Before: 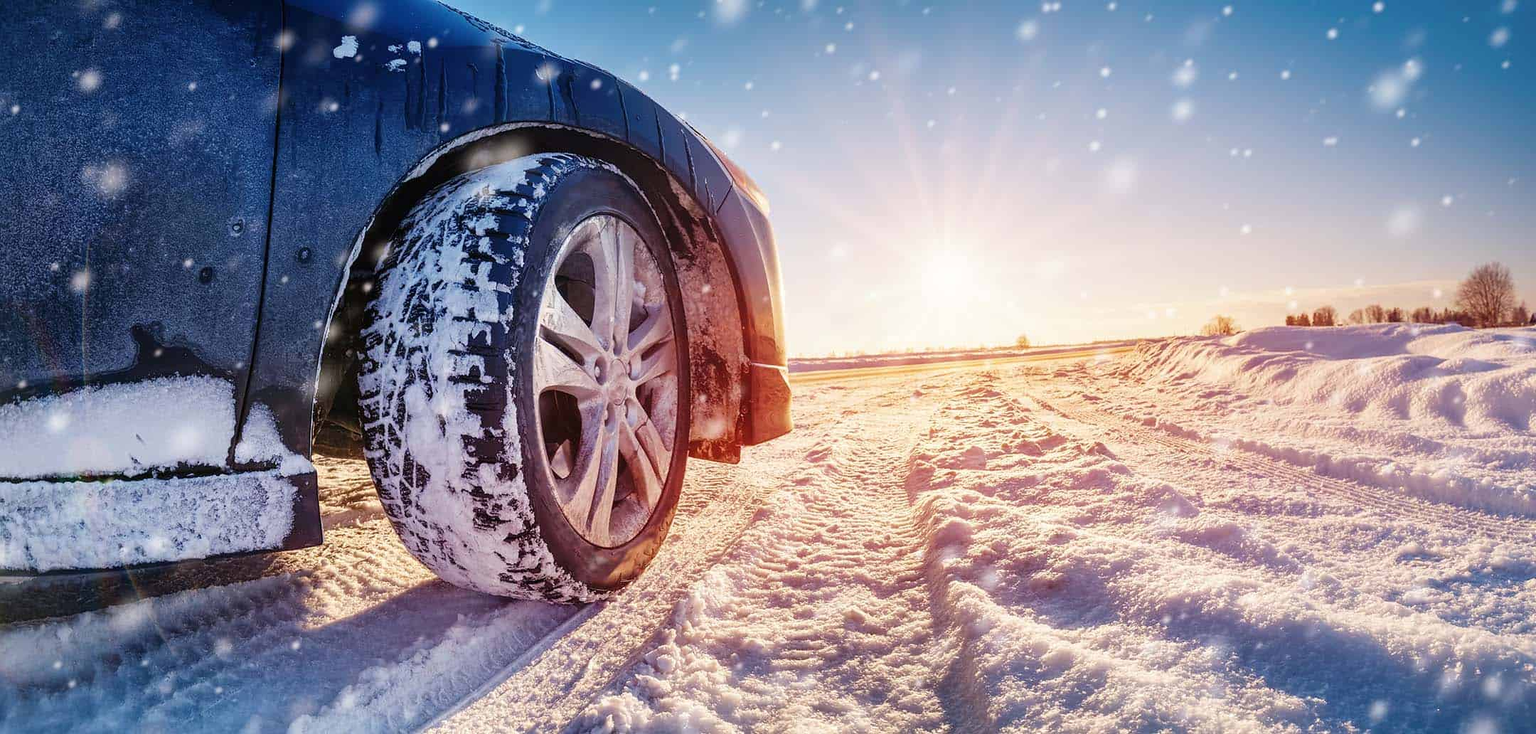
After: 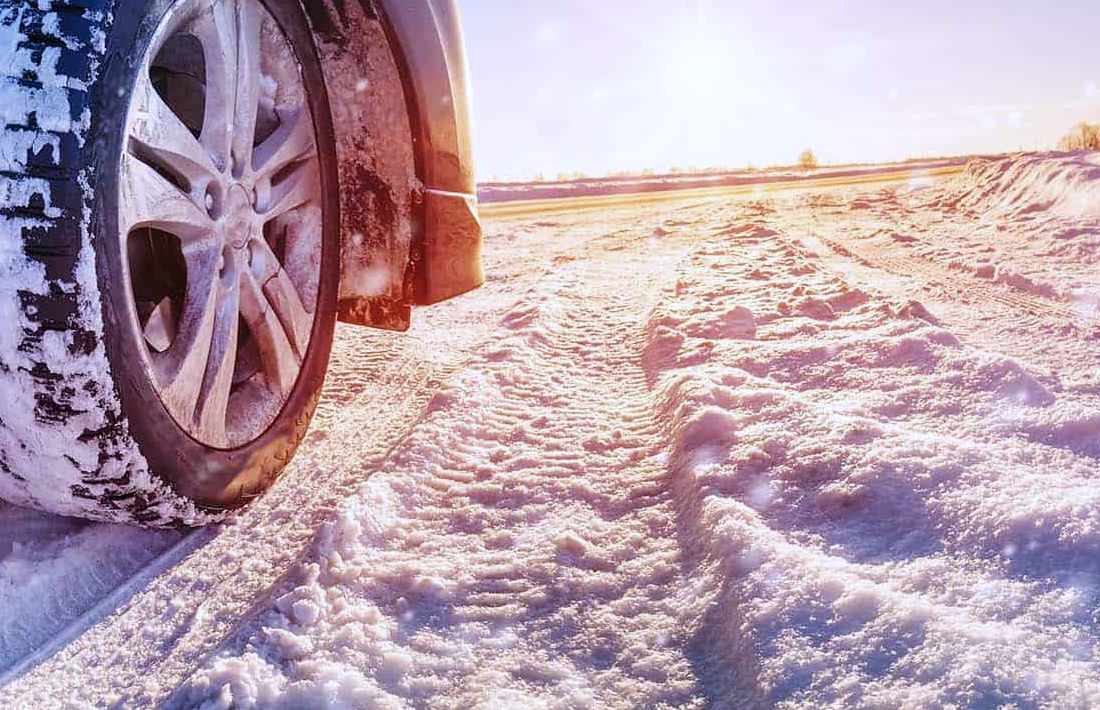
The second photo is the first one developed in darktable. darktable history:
white balance: red 0.967, blue 1.119, emerald 0.756
crop and rotate: left 29.237%, top 31.152%, right 19.807%
